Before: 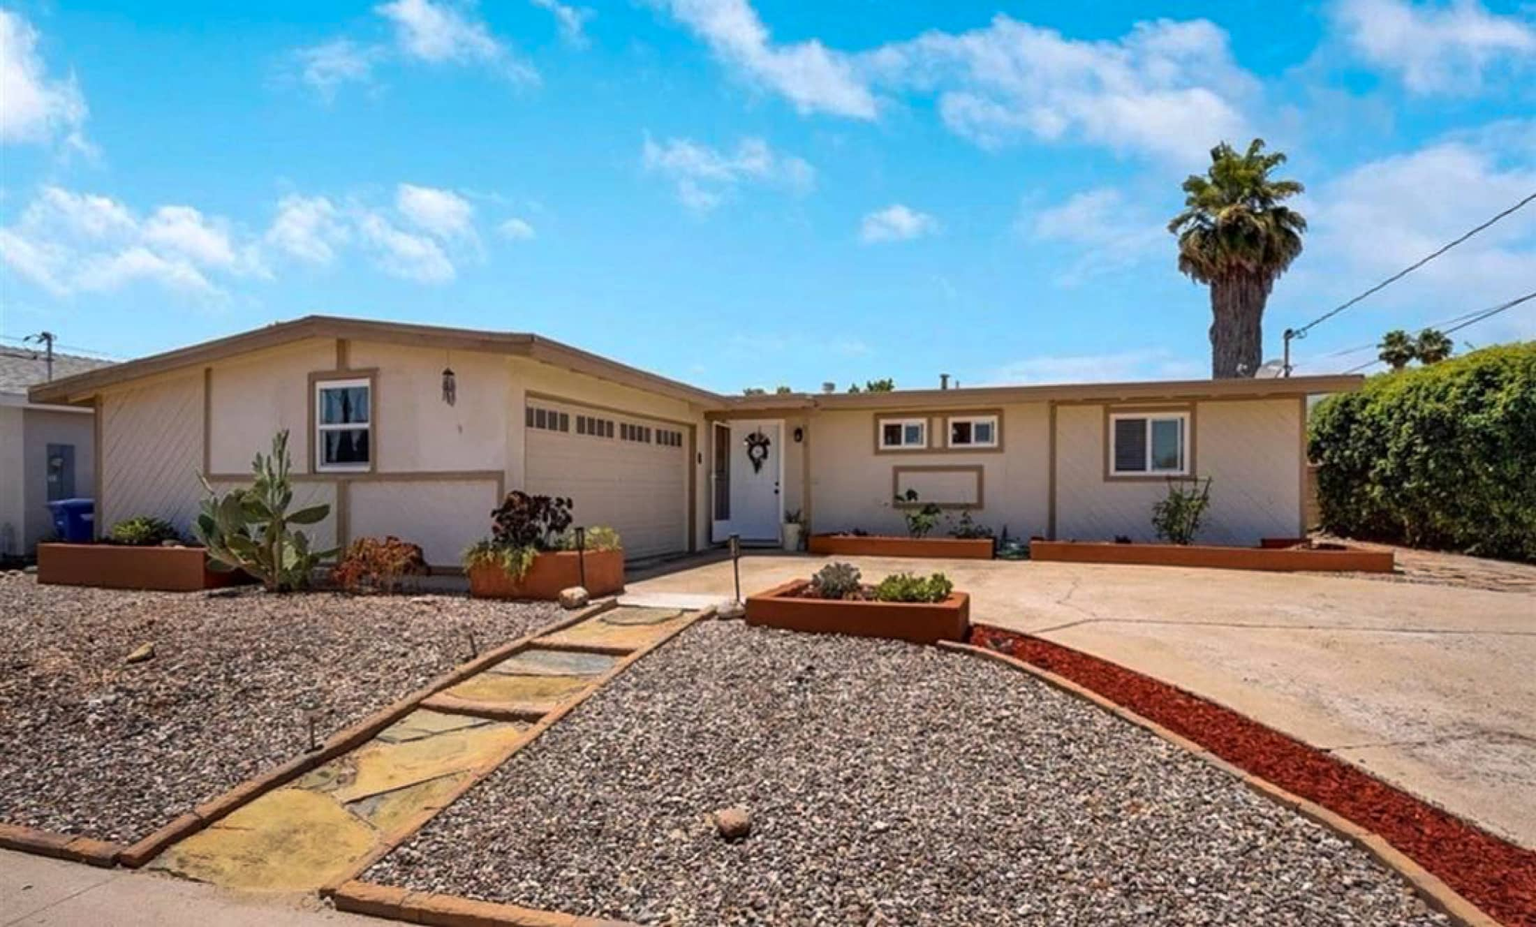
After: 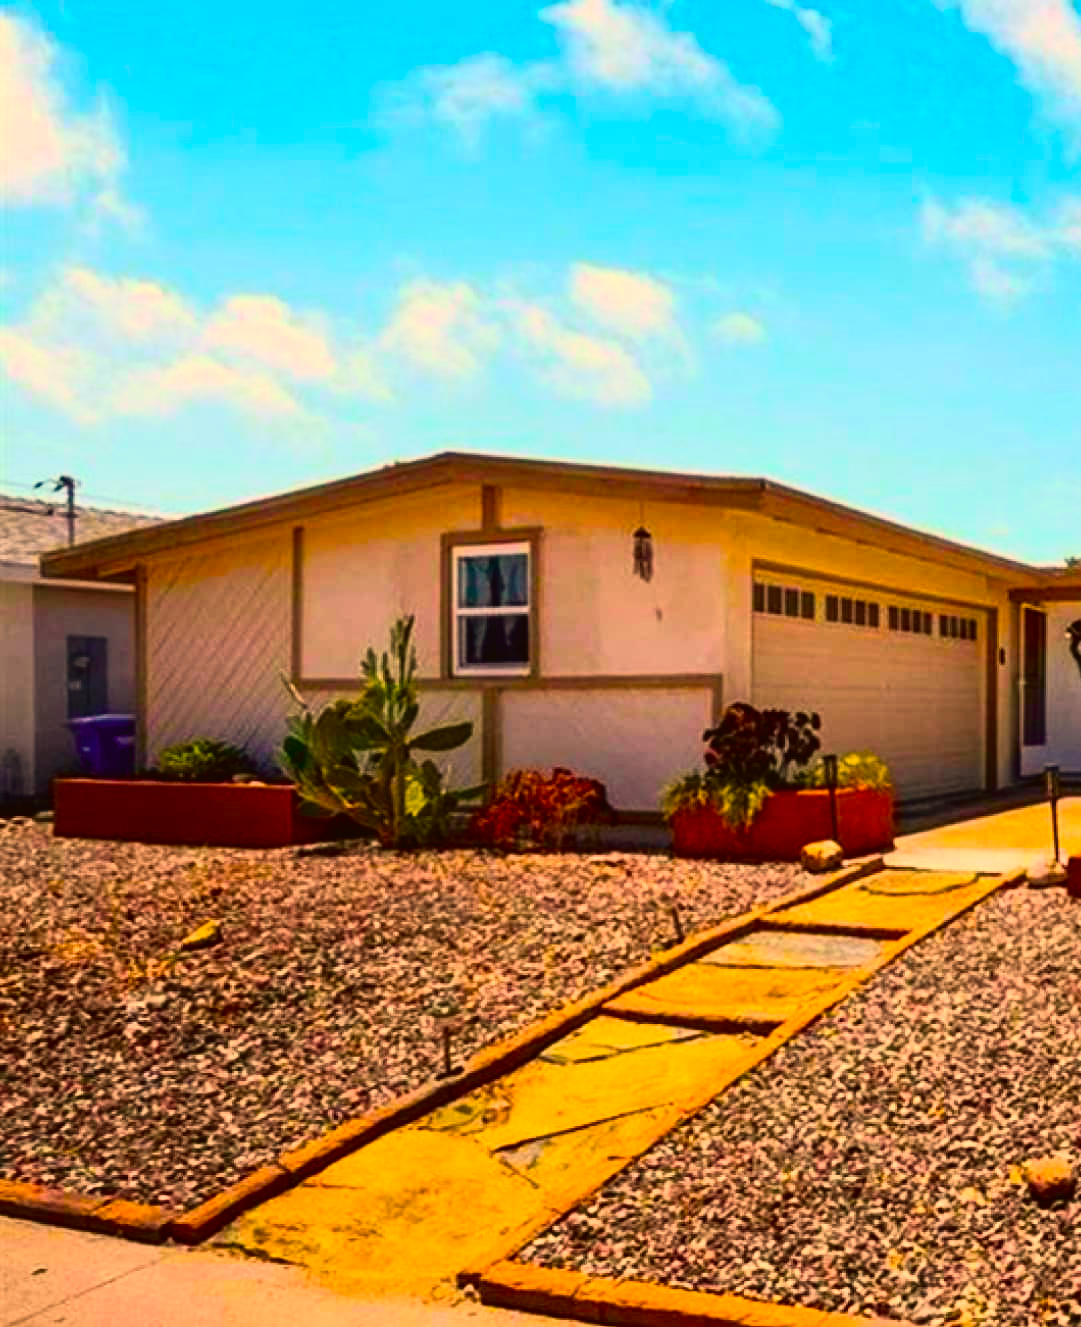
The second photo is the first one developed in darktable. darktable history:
color balance: lift [1, 1, 0.999, 1.001], gamma [1, 1.003, 1.005, 0.995], gain [1, 0.992, 0.988, 1.012], contrast 5%, output saturation 110%
crop and rotate: left 0%, top 0%, right 50.845%
color correction: highlights a* 17.94, highlights b* 35.39, shadows a* 1.48, shadows b* 6.42, saturation 1.01
tone curve: curves: ch0 [(0, 0.023) (0.132, 0.075) (0.251, 0.186) (0.463, 0.461) (0.662, 0.757) (0.854, 0.909) (1, 0.973)]; ch1 [(0, 0) (0.447, 0.411) (0.483, 0.469) (0.498, 0.496) (0.518, 0.514) (0.561, 0.579) (0.604, 0.645) (0.669, 0.73) (0.819, 0.93) (1, 1)]; ch2 [(0, 0) (0.307, 0.315) (0.425, 0.438) (0.483, 0.477) (0.503, 0.503) (0.526, 0.534) (0.567, 0.569) (0.617, 0.674) (0.703, 0.797) (0.985, 0.966)], color space Lab, independent channels
color balance rgb: linear chroma grading › global chroma 13.3%, global vibrance 41.49%
